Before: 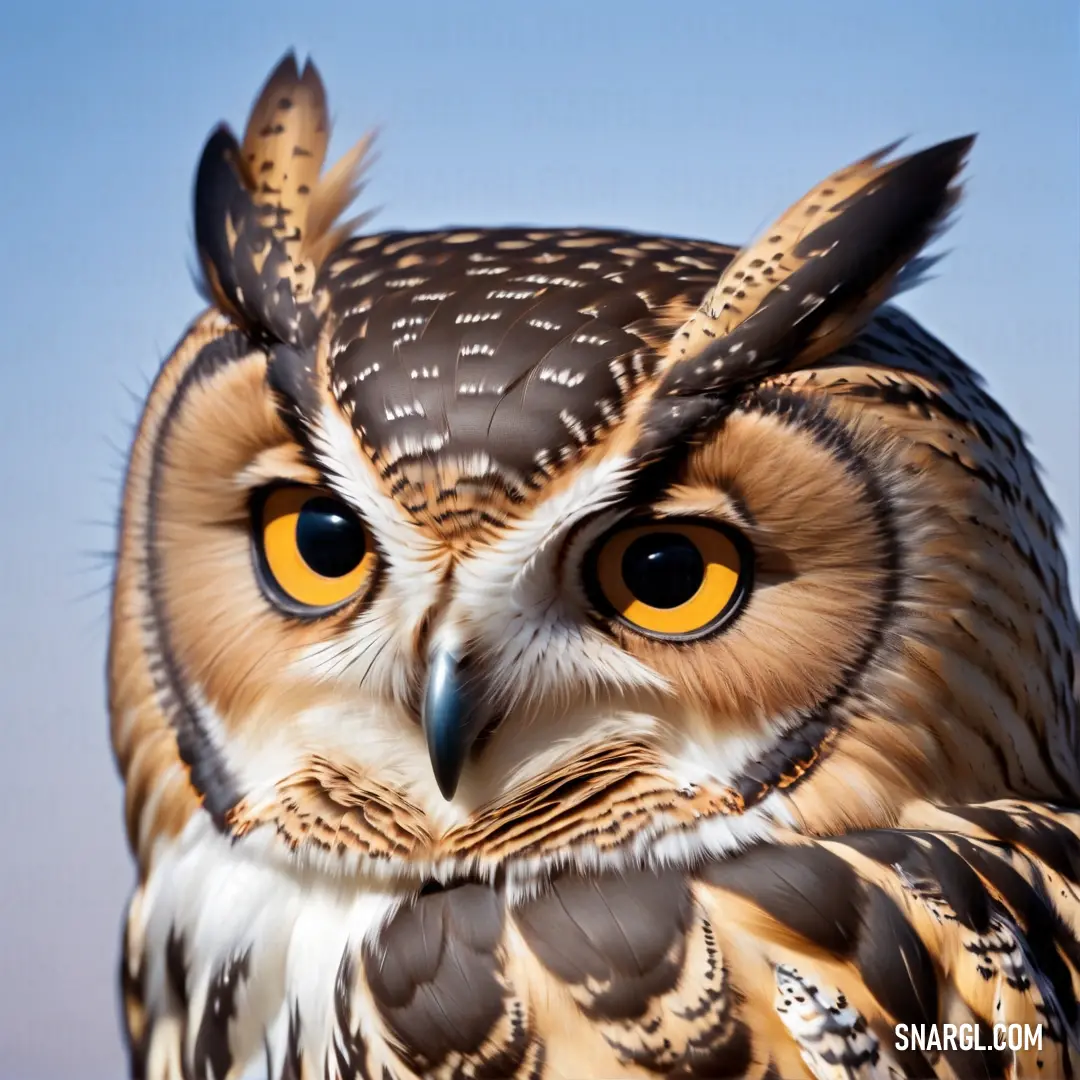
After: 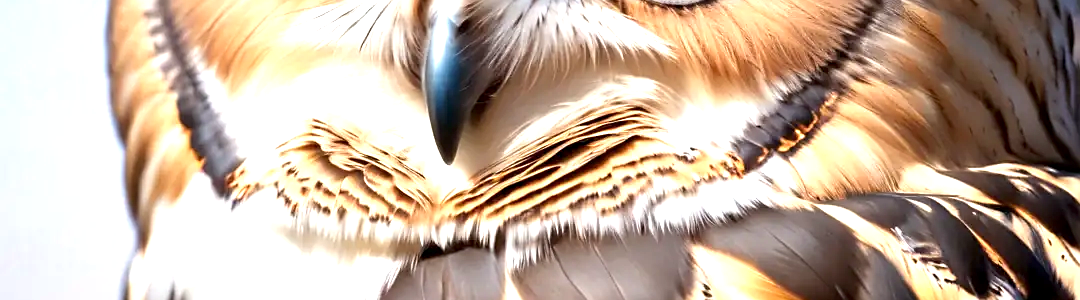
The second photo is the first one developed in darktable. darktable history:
sharpen: radius 1.897, amount 0.395, threshold 1.476
crop and rotate: top 58.902%, bottom 13.268%
exposure: black level correction 0.001, exposure 1.118 EV, compensate highlight preservation false
